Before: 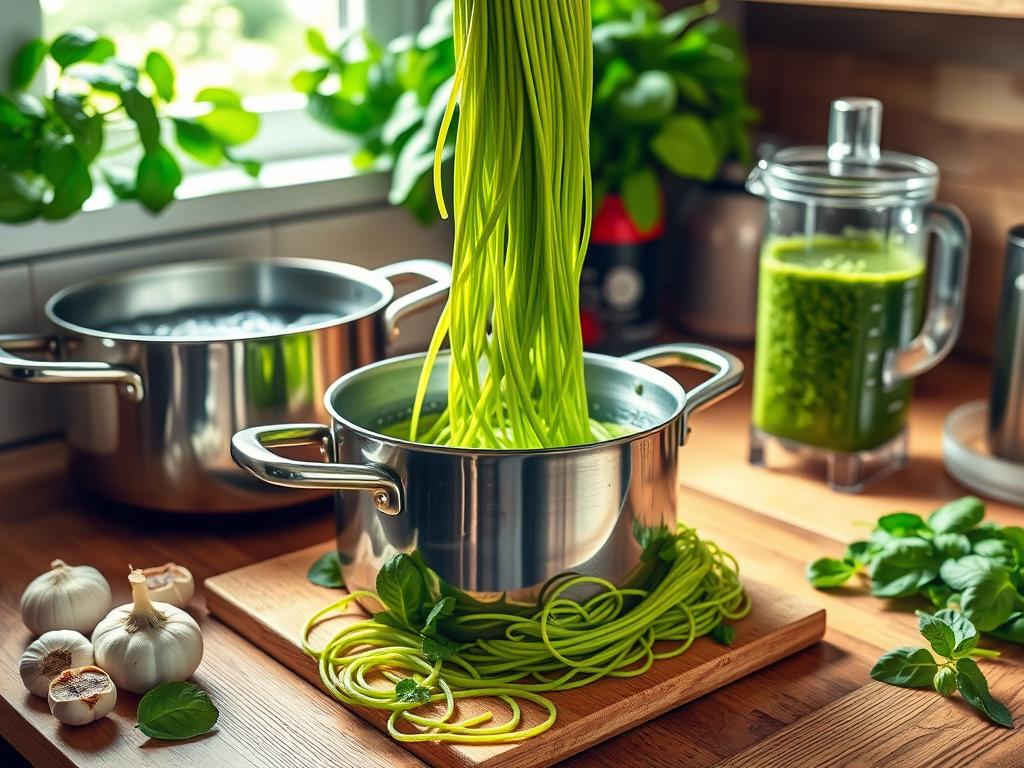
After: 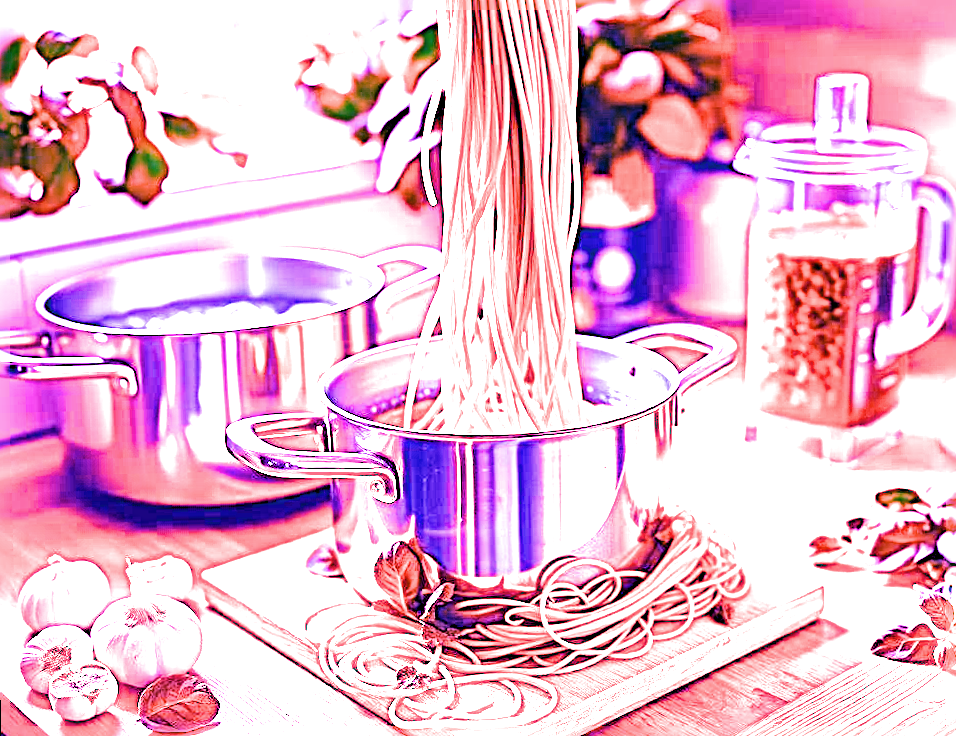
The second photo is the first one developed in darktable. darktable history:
contrast brightness saturation: saturation -0.05
crop and rotate: right 5.167%
sharpen: radius 3.69, amount 0.928
exposure: compensate highlight preservation false
filmic rgb: black relative exposure -7.65 EV, white relative exposure 4.56 EV, hardness 3.61
rotate and perspective: rotation -1.42°, crop left 0.016, crop right 0.984, crop top 0.035, crop bottom 0.965
white balance: red 8, blue 8
